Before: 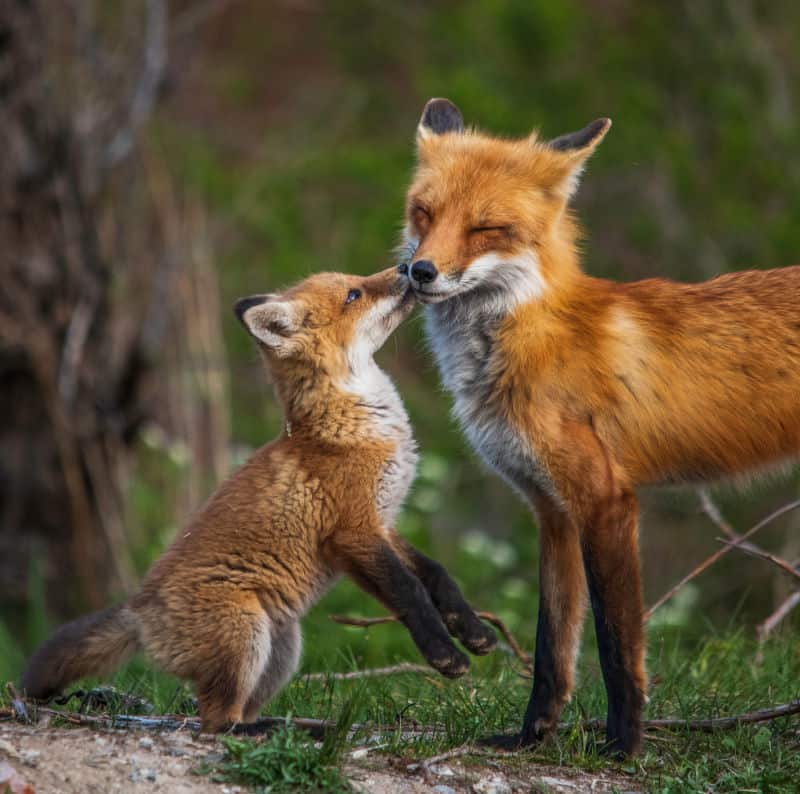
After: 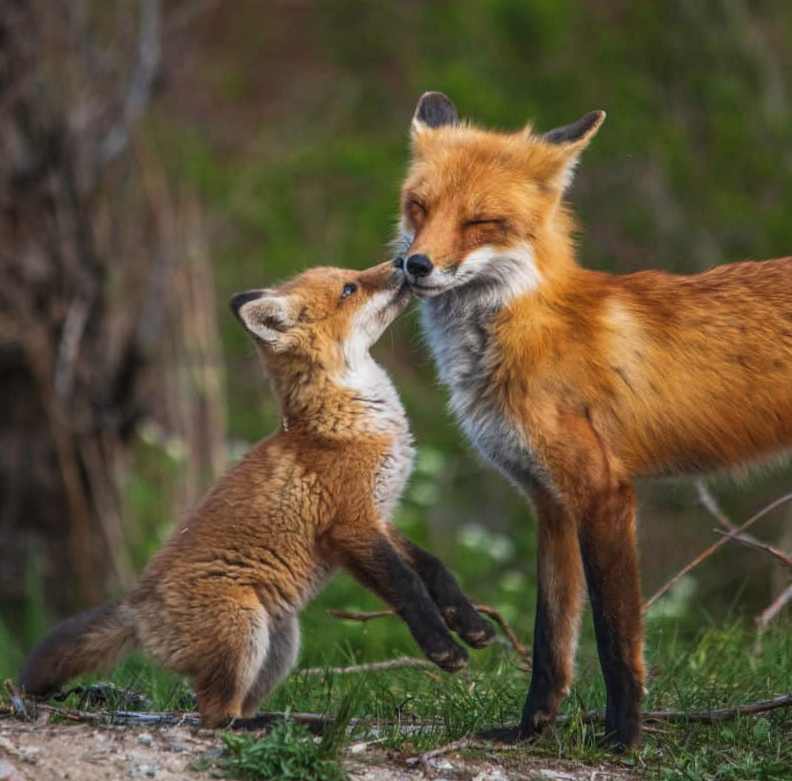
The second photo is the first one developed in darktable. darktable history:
exposure: black level correction -0.003, exposure 0.04 EV, compensate highlight preservation false
rotate and perspective: rotation -0.45°, automatic cropping original format, crop left 0.008, crop right 0.992, crop top 0.012, crop bottom 0.988
